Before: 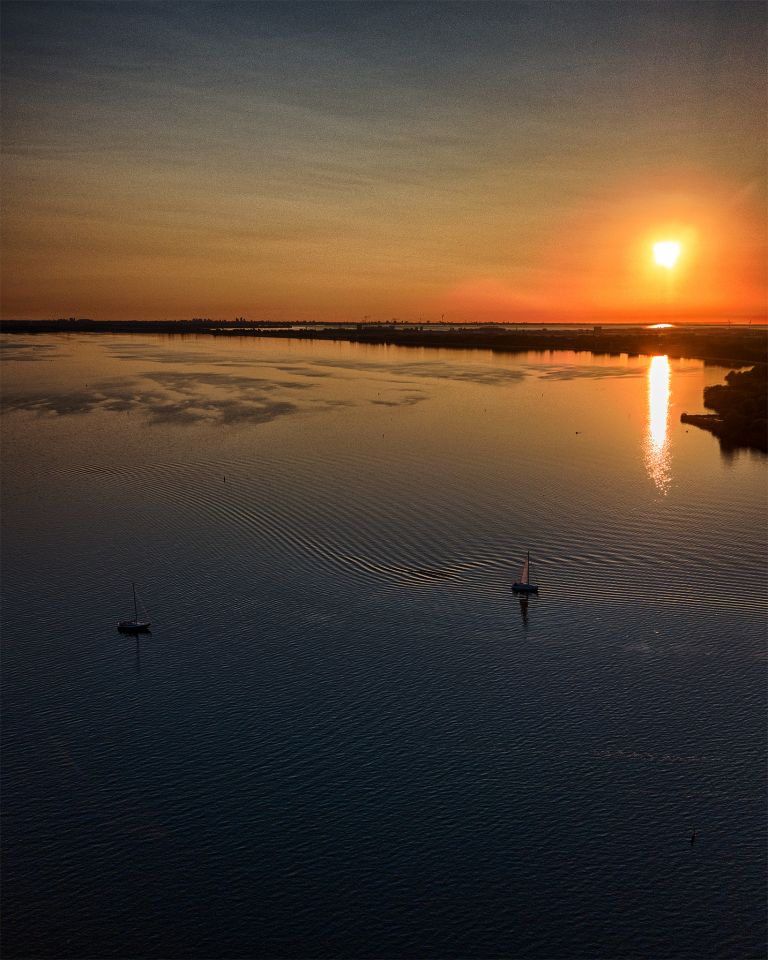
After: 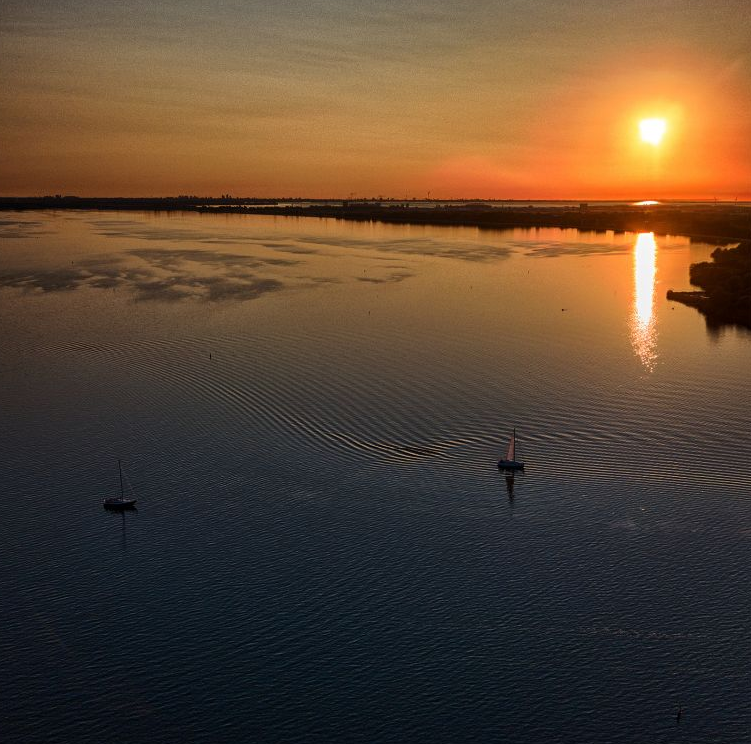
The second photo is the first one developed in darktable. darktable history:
crop and rotate: left 1.833%, top 12.858%, right 0.306%, bottom 9.614%
